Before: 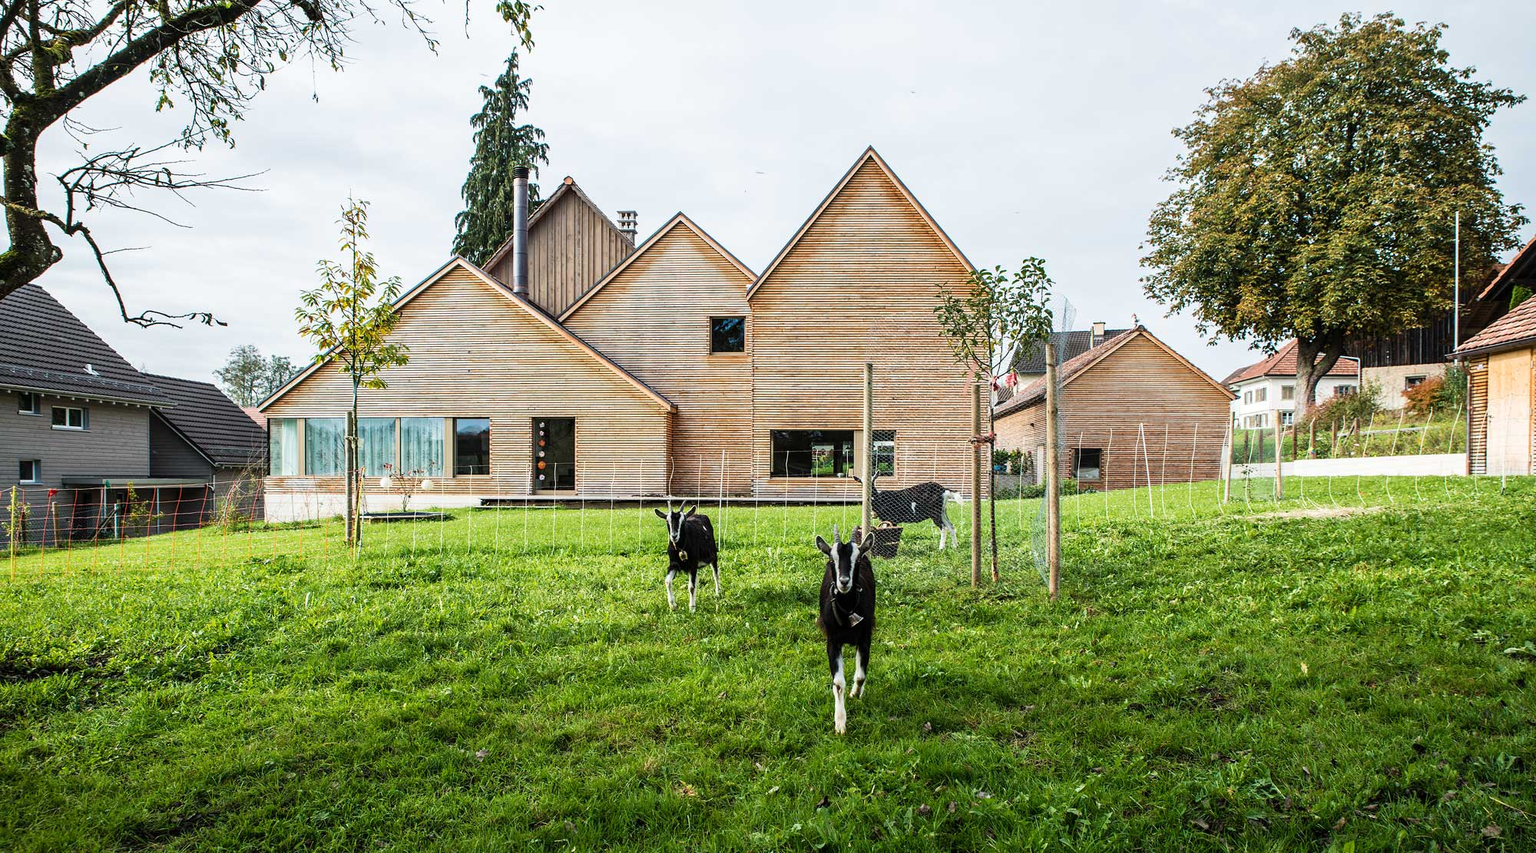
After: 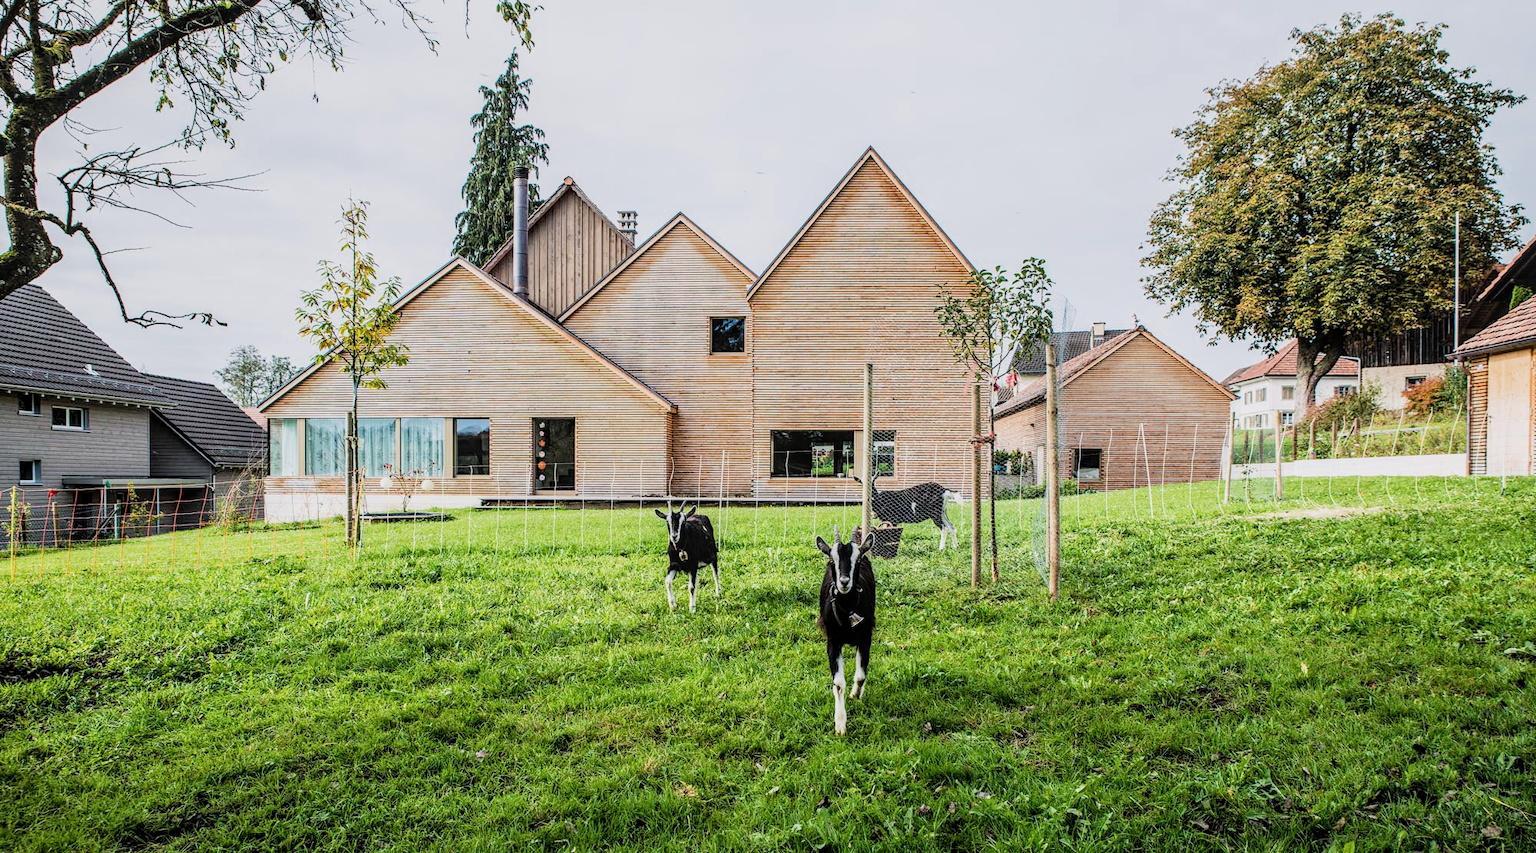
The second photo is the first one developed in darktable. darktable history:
white balance: red 1.009, blue 1.027
exposure: black level correction 0, exposure 0.5 EV, compensate exposure bias true, compensate highlight preservation false
filmic rgb: black relative exposure -7.65 EV, white relative exposure 4.56 EV, hardness 3.61
local contrast: on, module defaults
